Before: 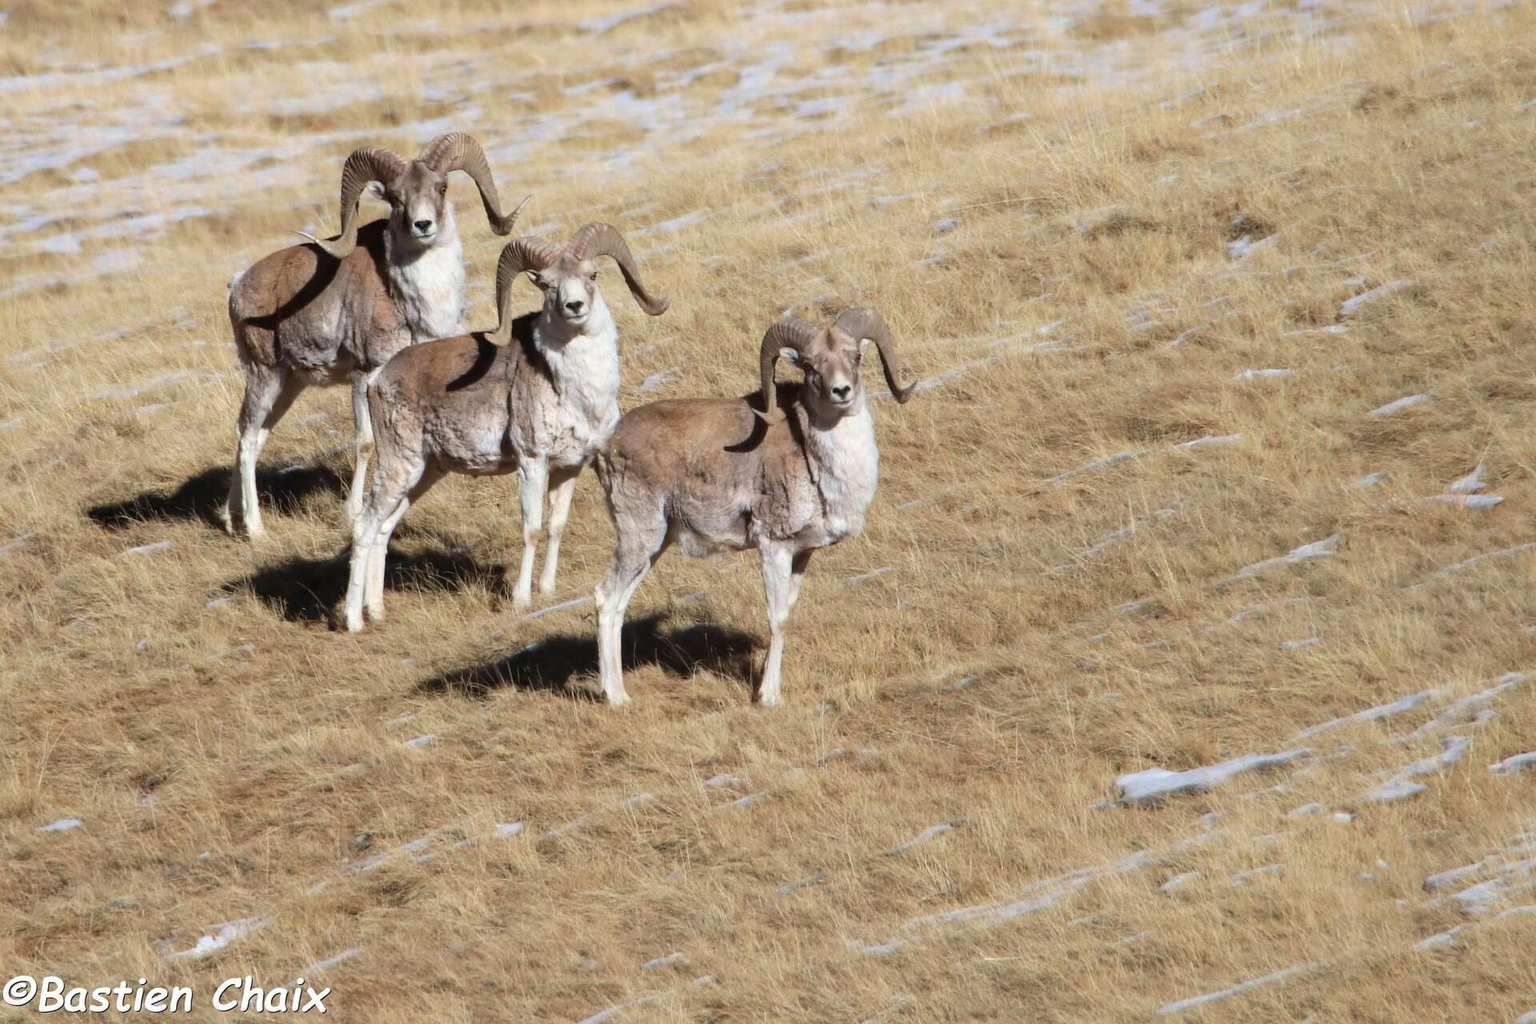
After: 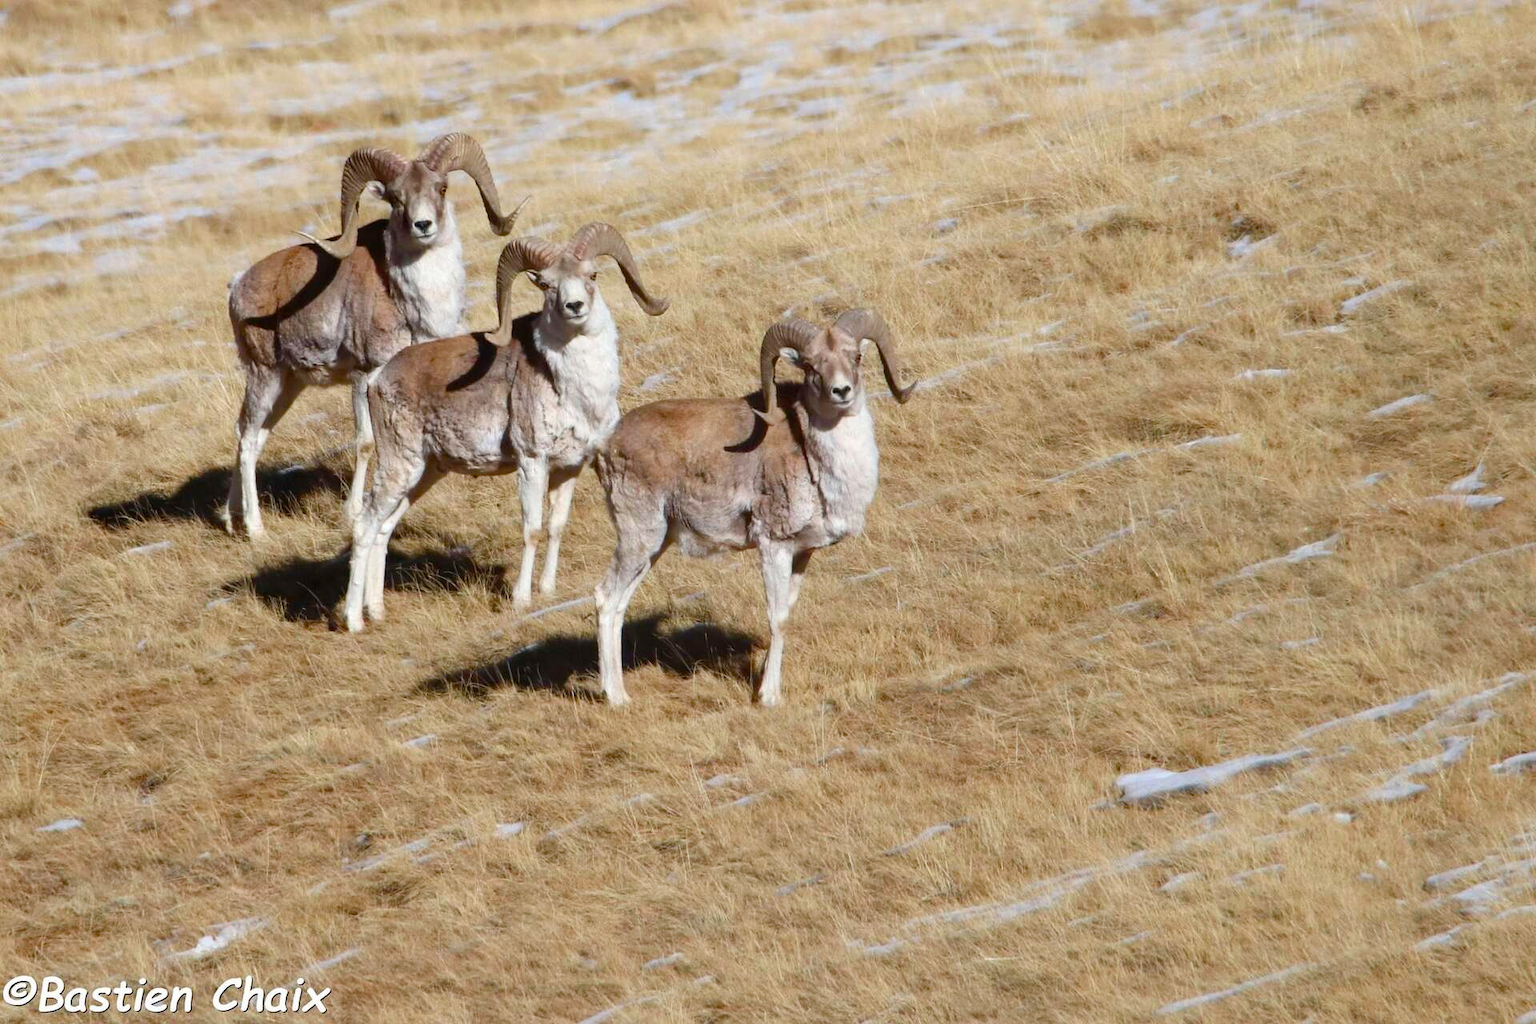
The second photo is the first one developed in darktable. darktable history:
color balance rgb "basic colorfulness: vibrant colors": perceptual saturation grading › global saturation 20%, perceptual saturation grading › highlights -25%, perceptual saturation grading › shadows 50%
